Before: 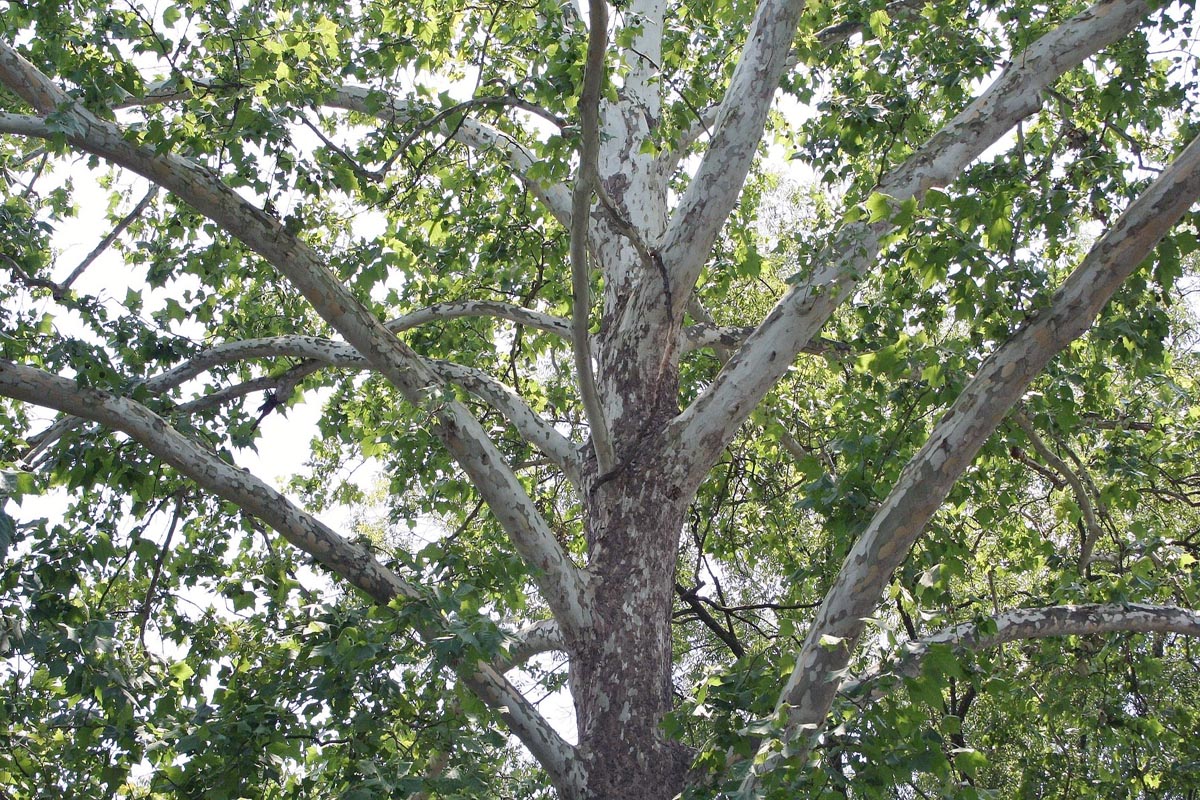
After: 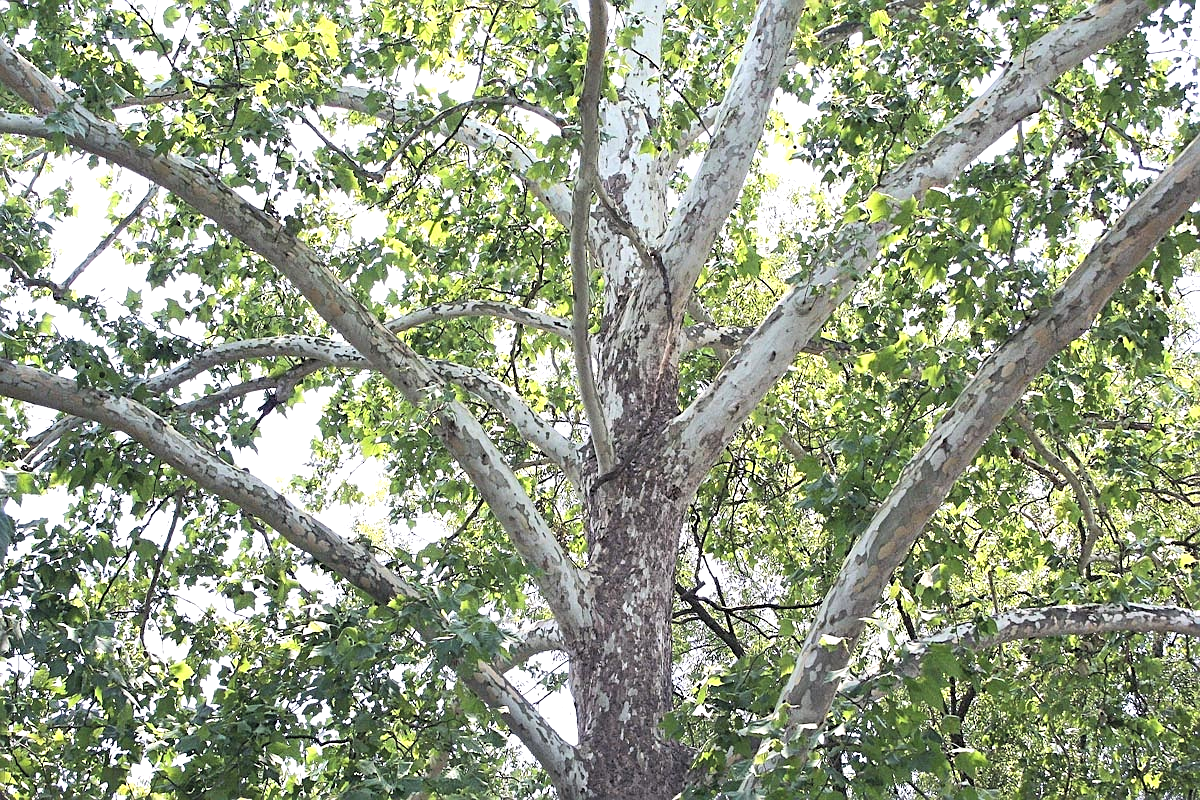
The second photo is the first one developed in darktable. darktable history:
tone equalizer: -8 EV -0.75 EV, -7 EV -0.7 EV, -6 EV -0.6 EV, -5 EV -0.4 EV, -3 EV 0.4 EV, -2 EV 0.6 EV, -1 EV 0.7 EV, +0 EV 0.75 EV, edges refinement/feathering 500, mask exposure compensation -1.57 EV, preserve details no
contrast brightness saturation: contrast 0.1, brightness 0.3, saturation 0.14
base curve: curves: ch0 [(0, 0) (0.303, 0.277) (1, 1)]
sharpen: on, module defaults
